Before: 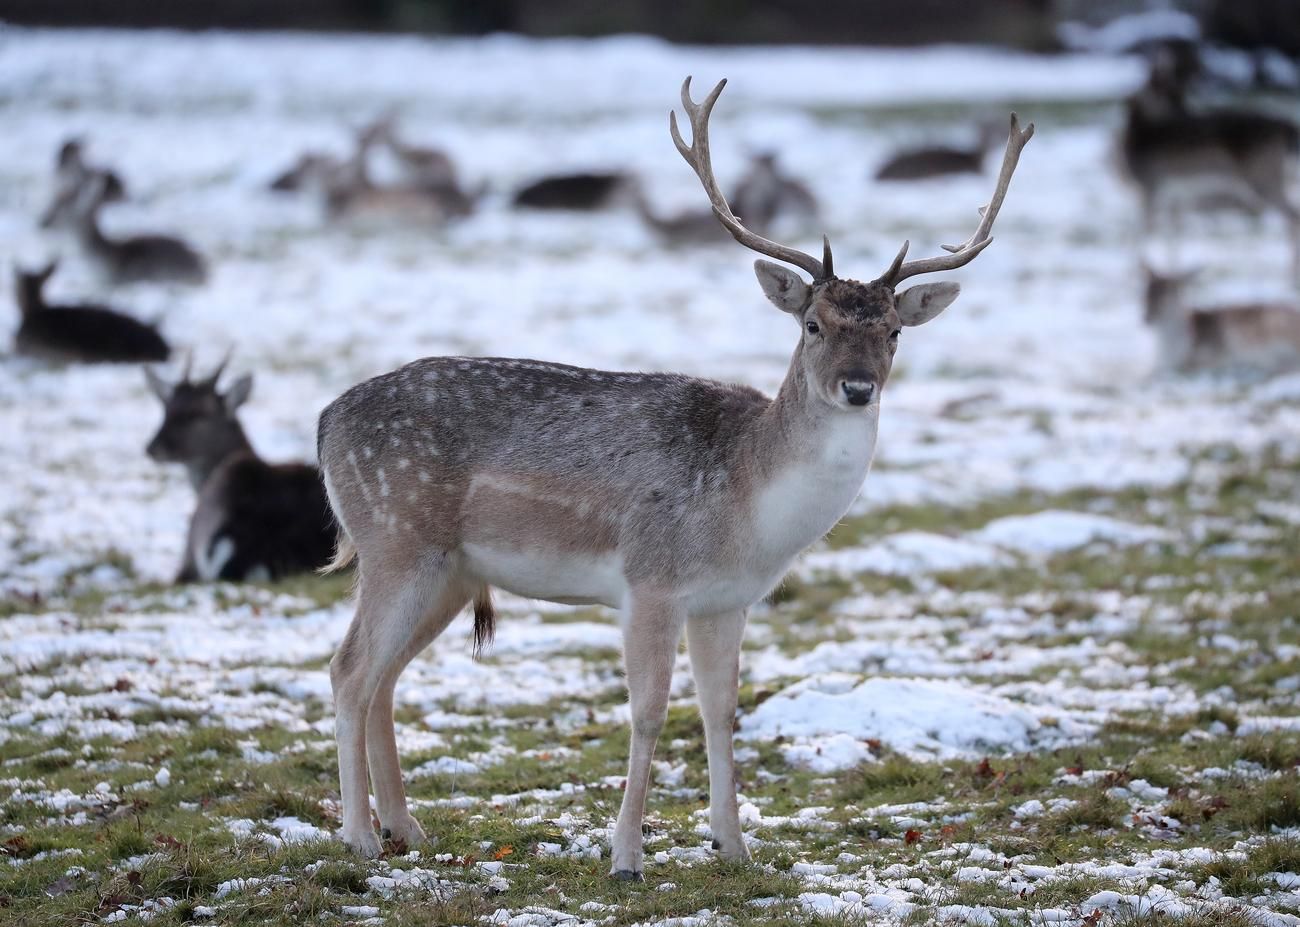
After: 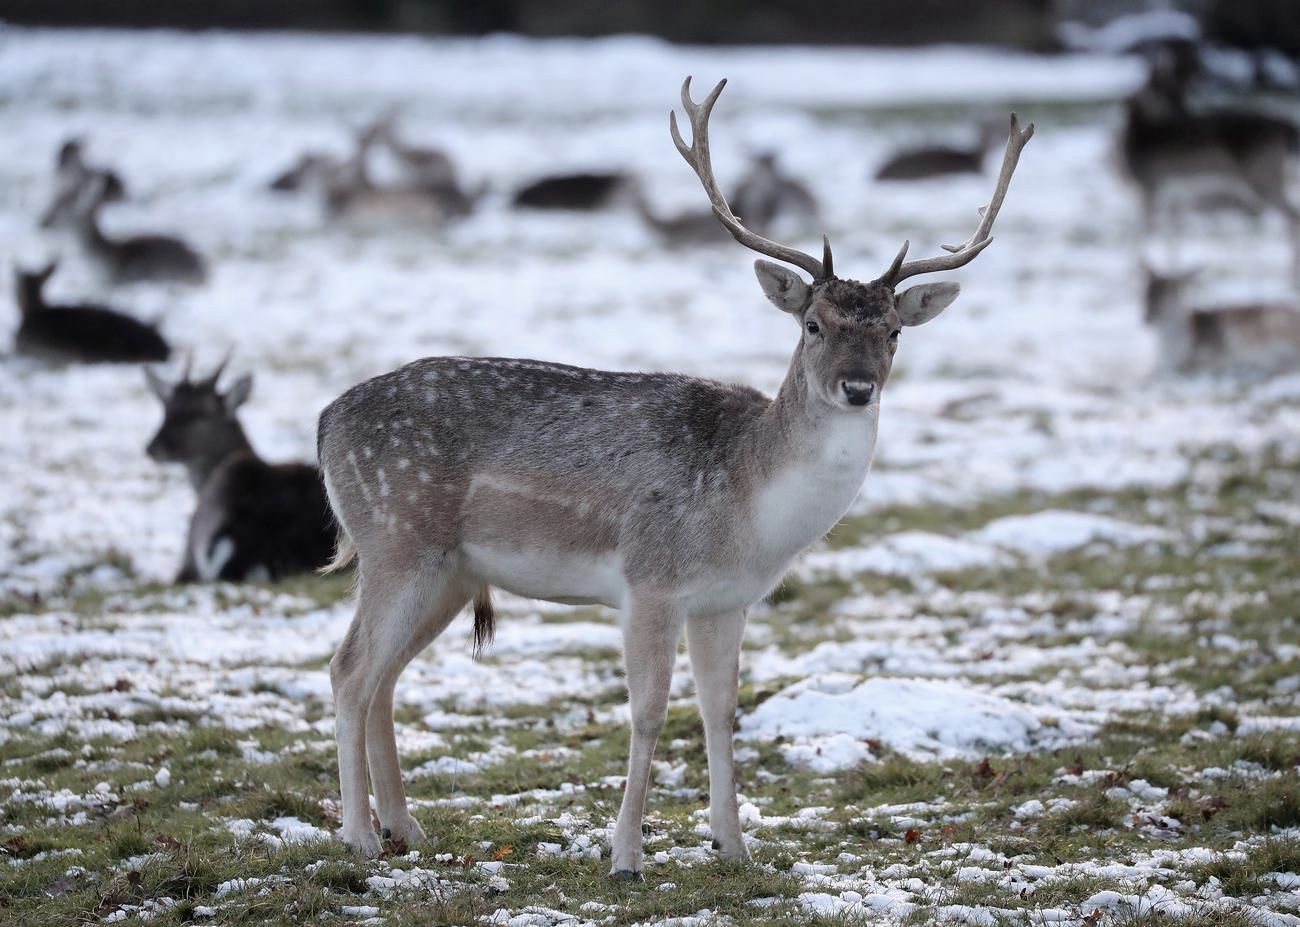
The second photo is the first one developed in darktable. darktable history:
contrast brightness saturation: contrast 0.059, brightness -0.007, saturation -0.241
tone equalizer: edges refinement/feathering 500, mask exposure compensation -1.57 EV, preserve details no
